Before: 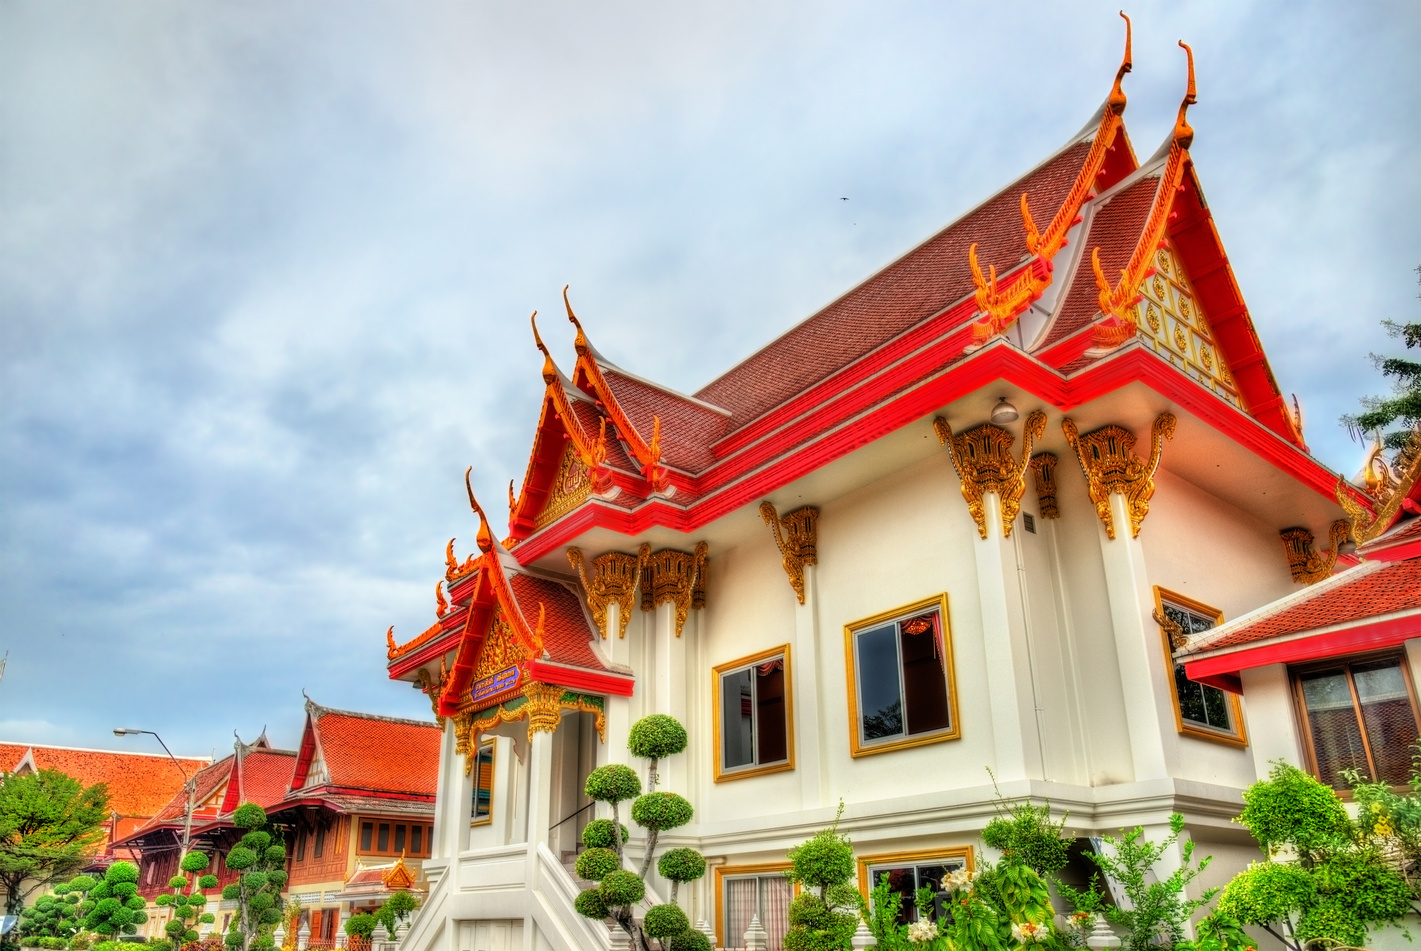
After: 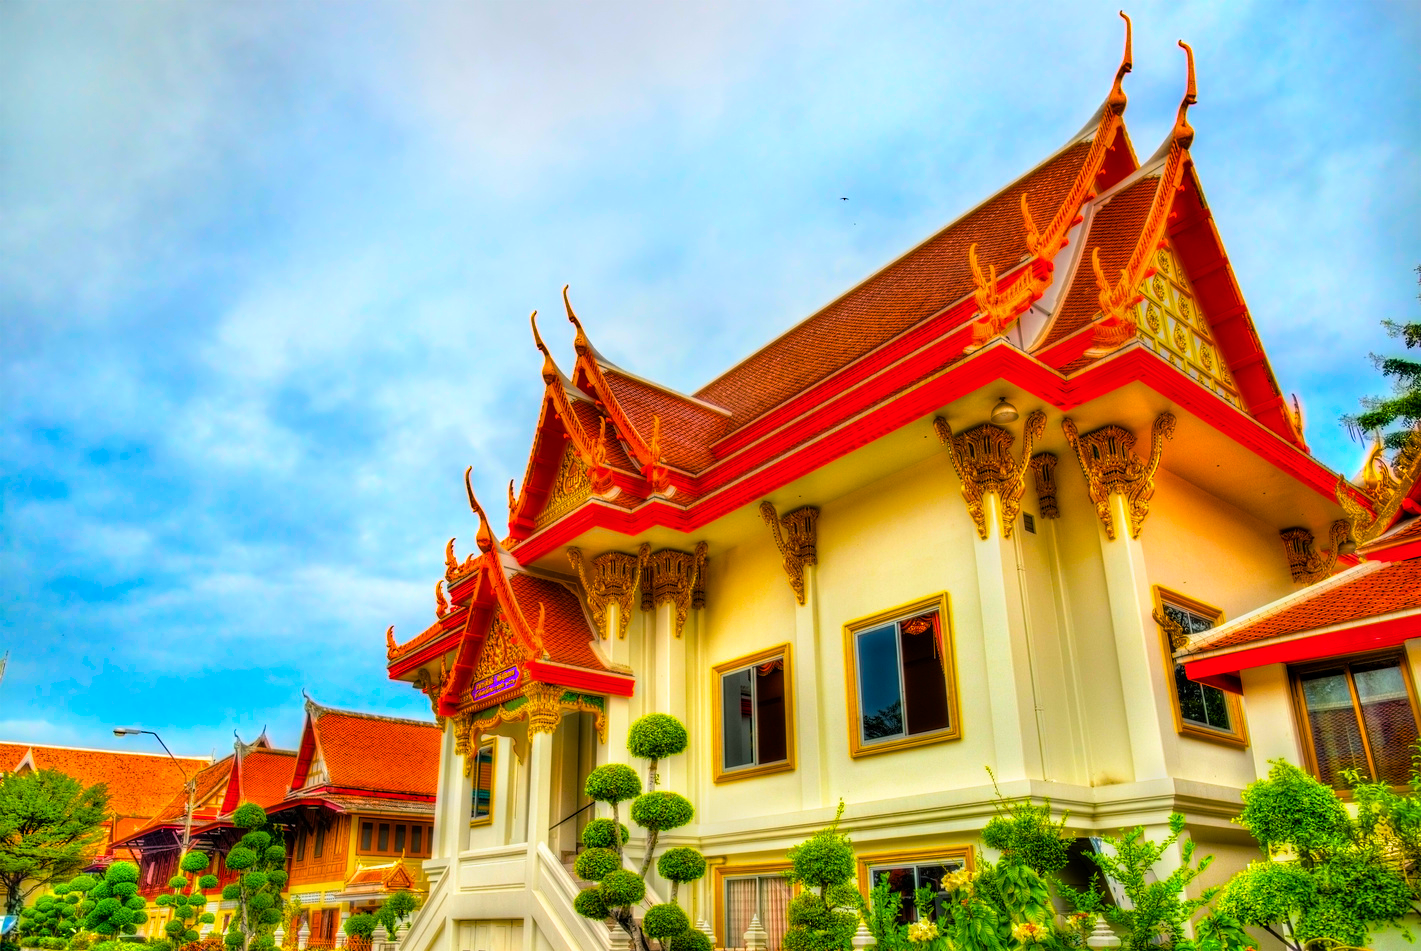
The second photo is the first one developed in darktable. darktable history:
haze removal: compatibility mode true, adaptive false
color balance rgb: shadows lift › luminance -8.042%, shadows lift › chroma 2.164%, shadows lift › hue 162.28°, linear chroma grading › shadows 16.672%, linear chroma grading › highlights 60.201%, linear chroma grading › global chroma 49.995%, perceptual saturation grading › global saturation -3.055%, global vibrance 32.437%
